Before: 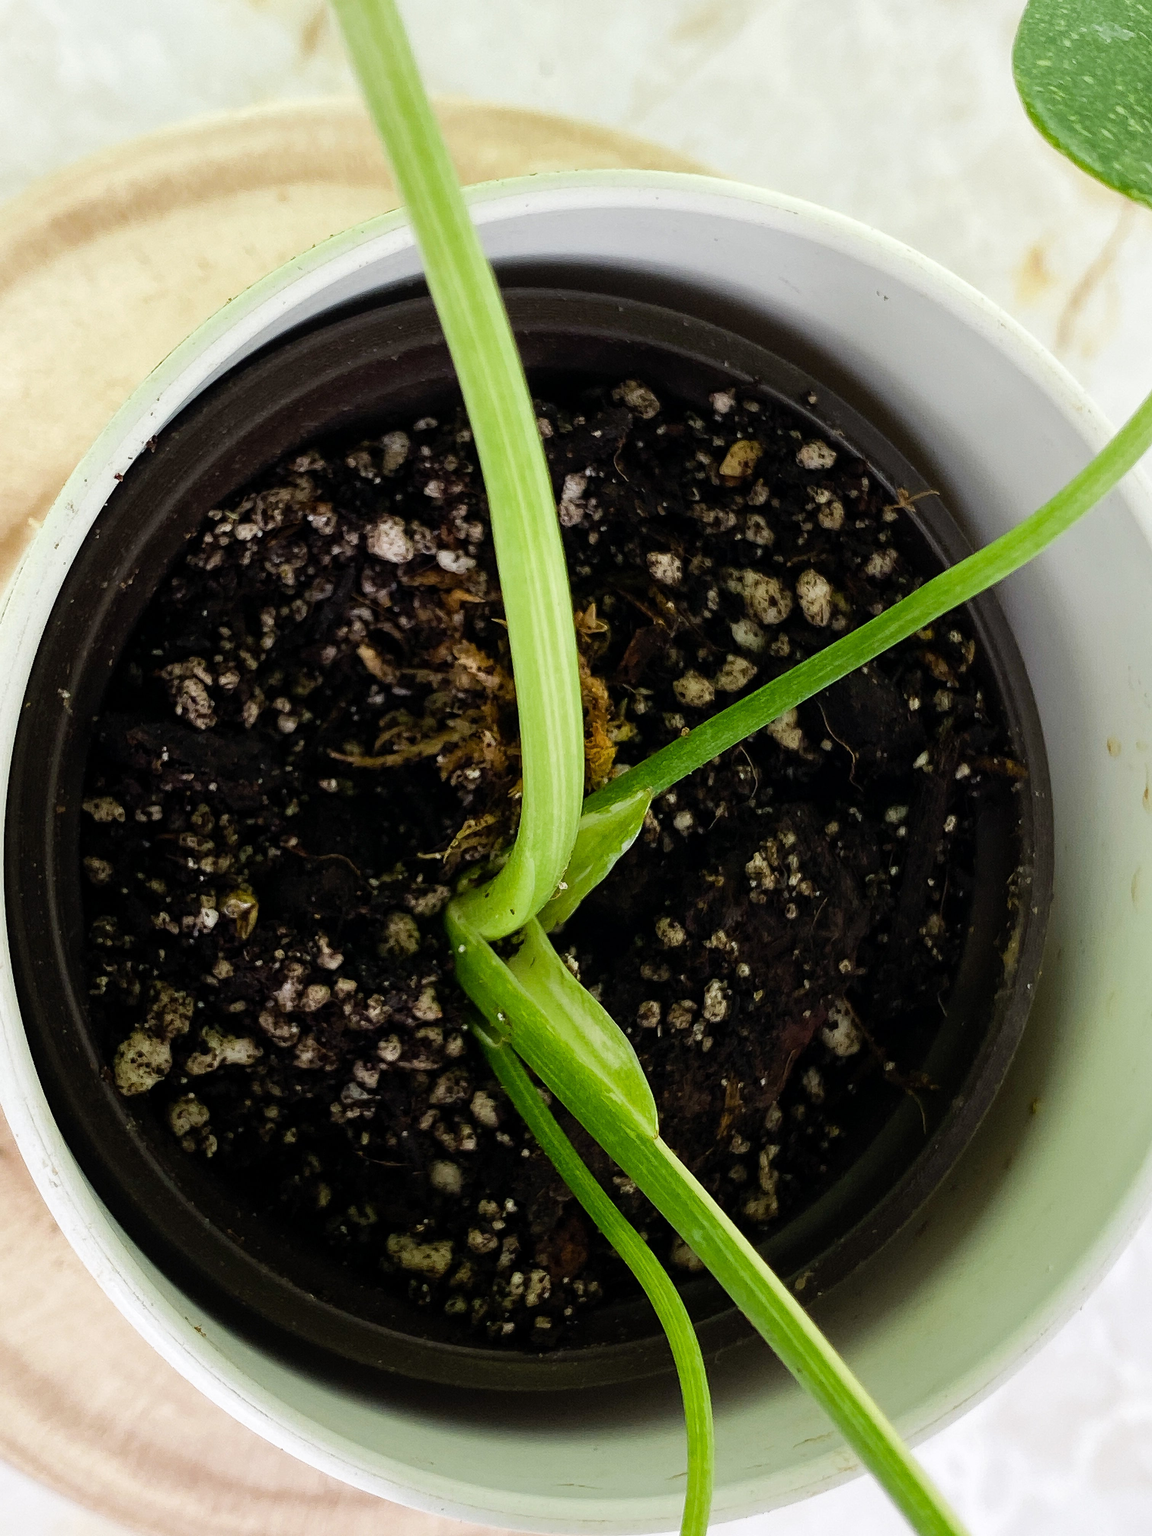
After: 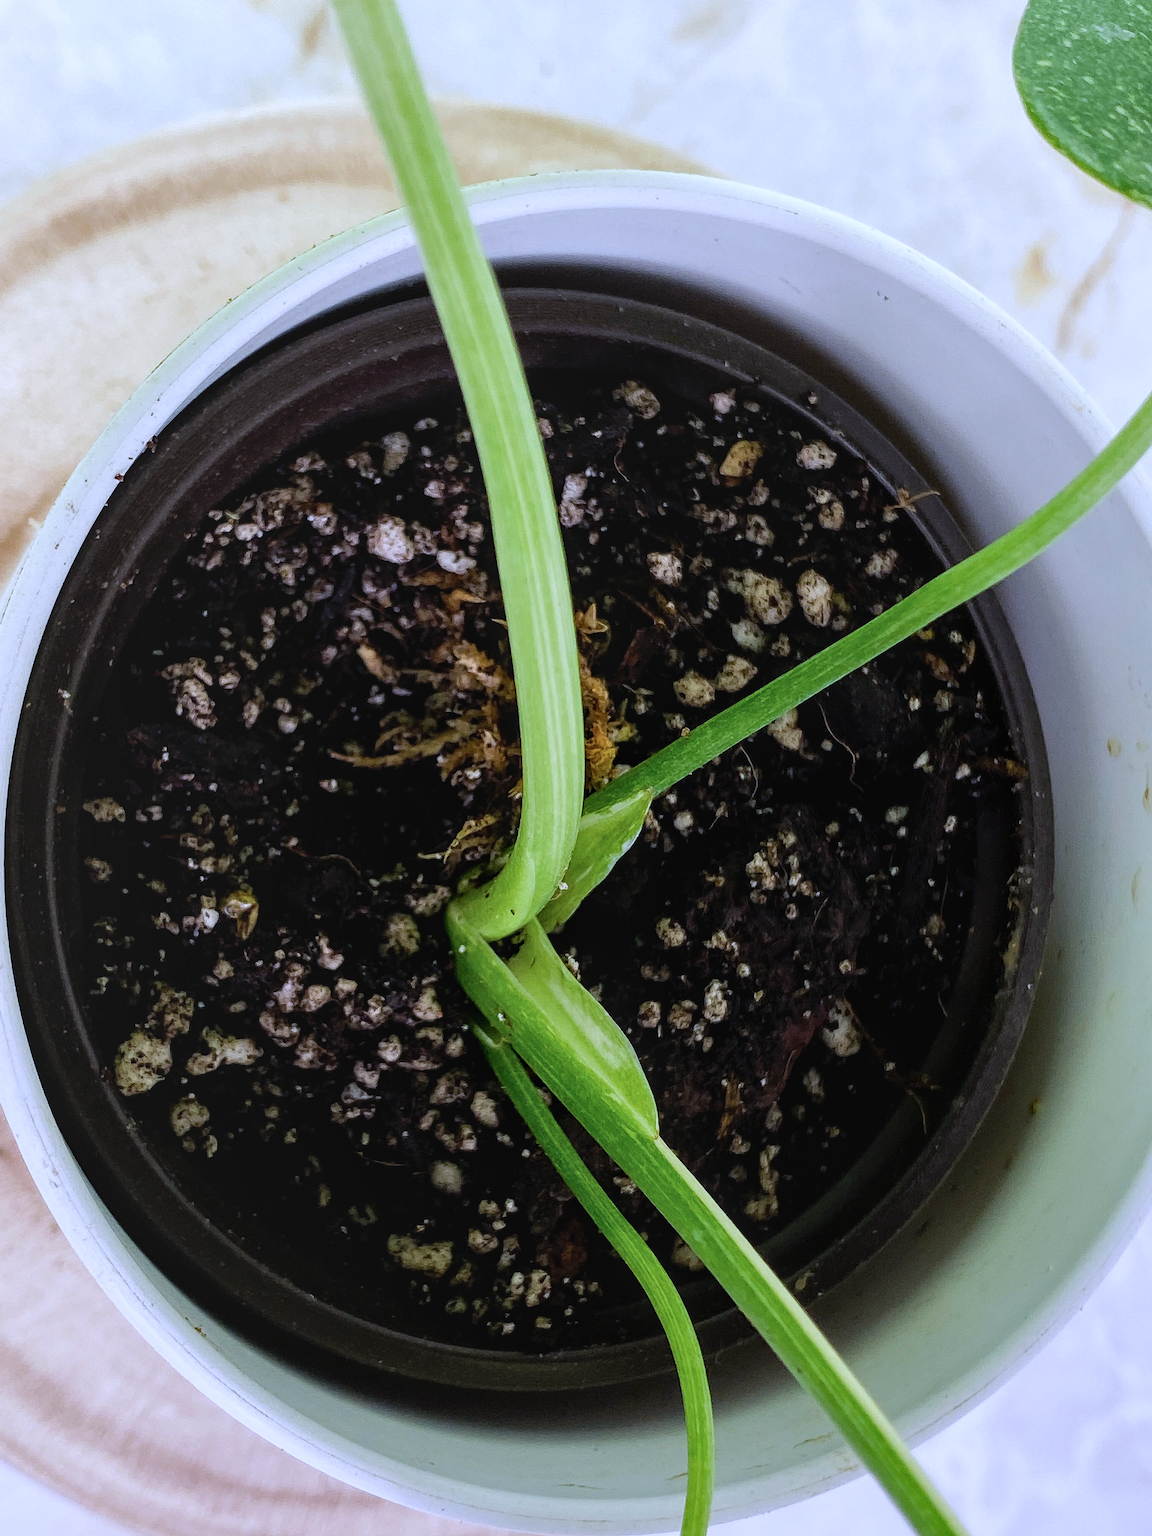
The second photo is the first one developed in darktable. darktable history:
exposure: black level correction 0.002, compensate highlight preservation false
color calibration: illuminant as shot in camera, x 0.379, y 0.396, temperature 4128.28 K
local contrast: detail 115%
